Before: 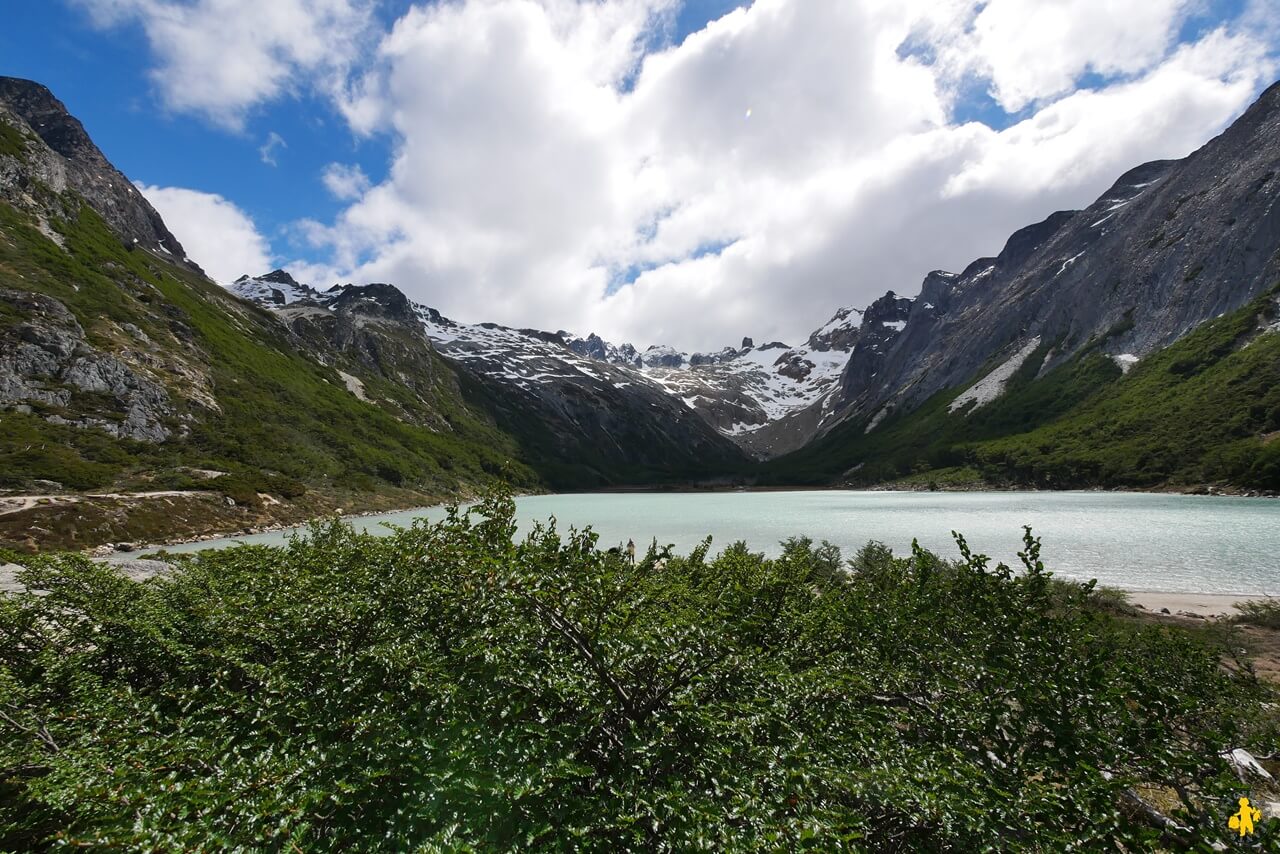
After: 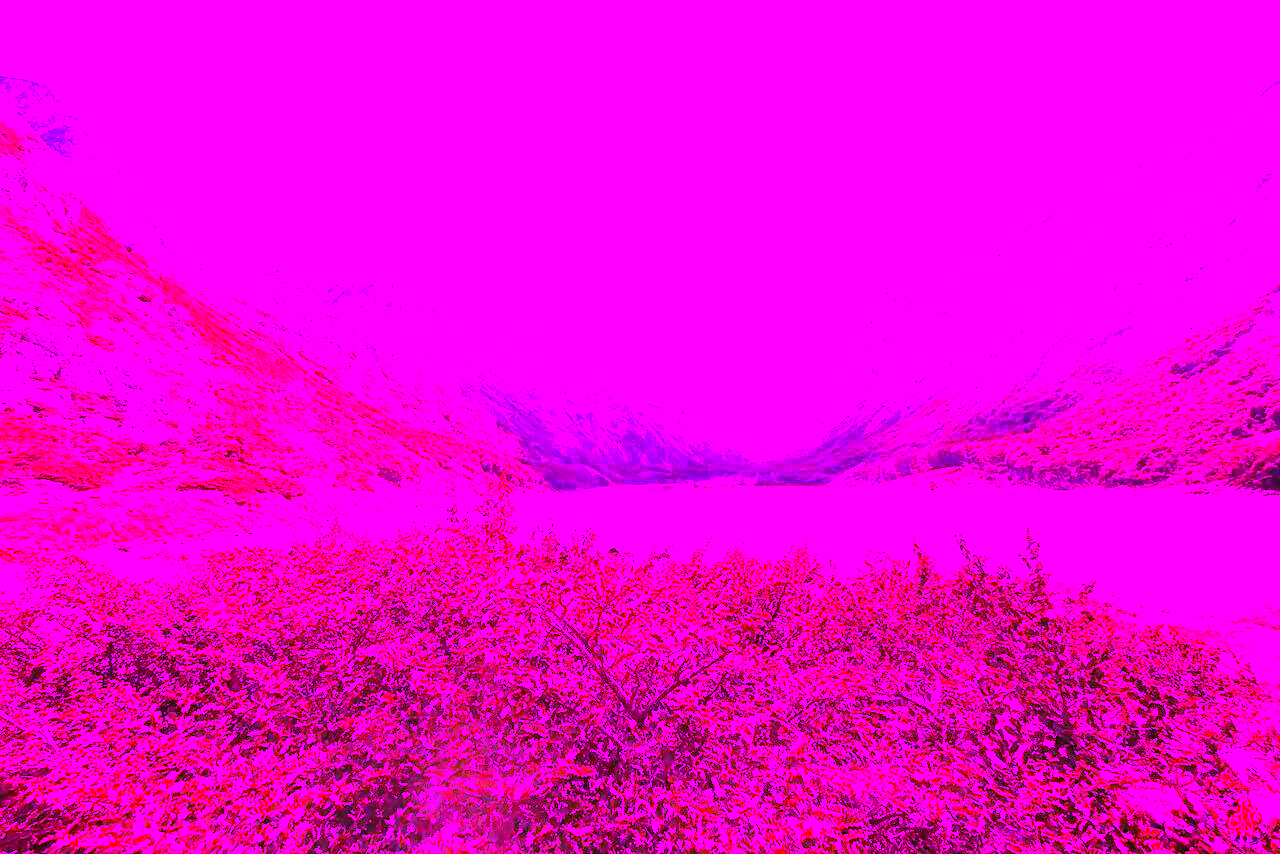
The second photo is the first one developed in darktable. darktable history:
white balance: red 8, blue 8
color correction: highlights a* 14.52, highlights b* 4.84
